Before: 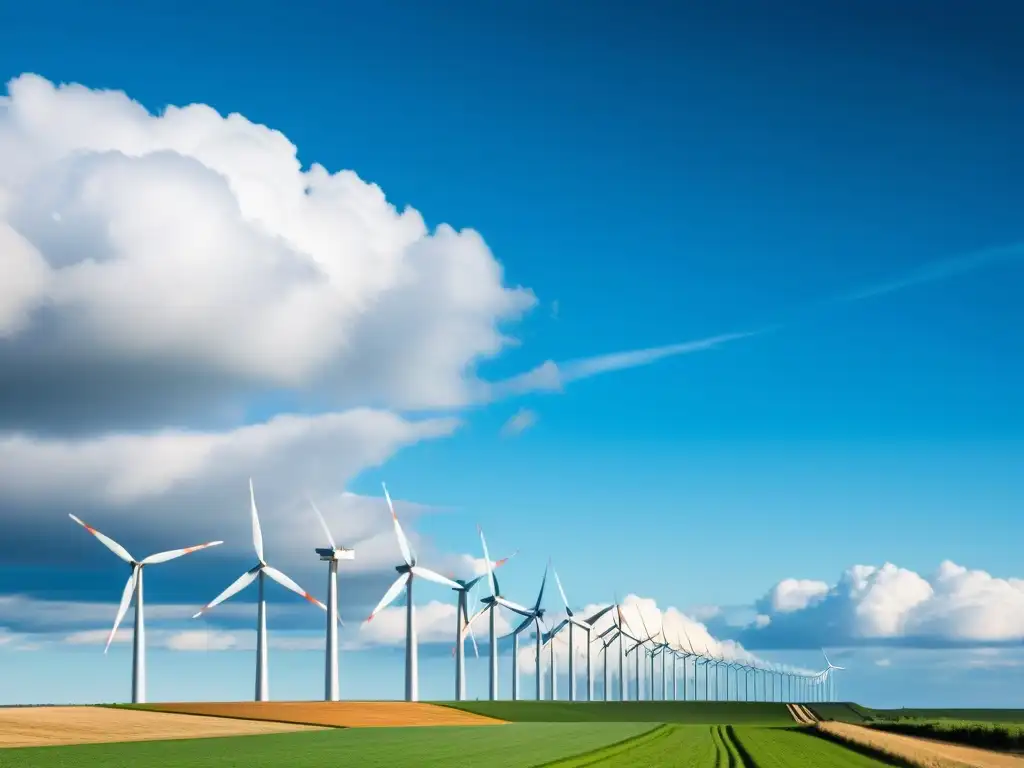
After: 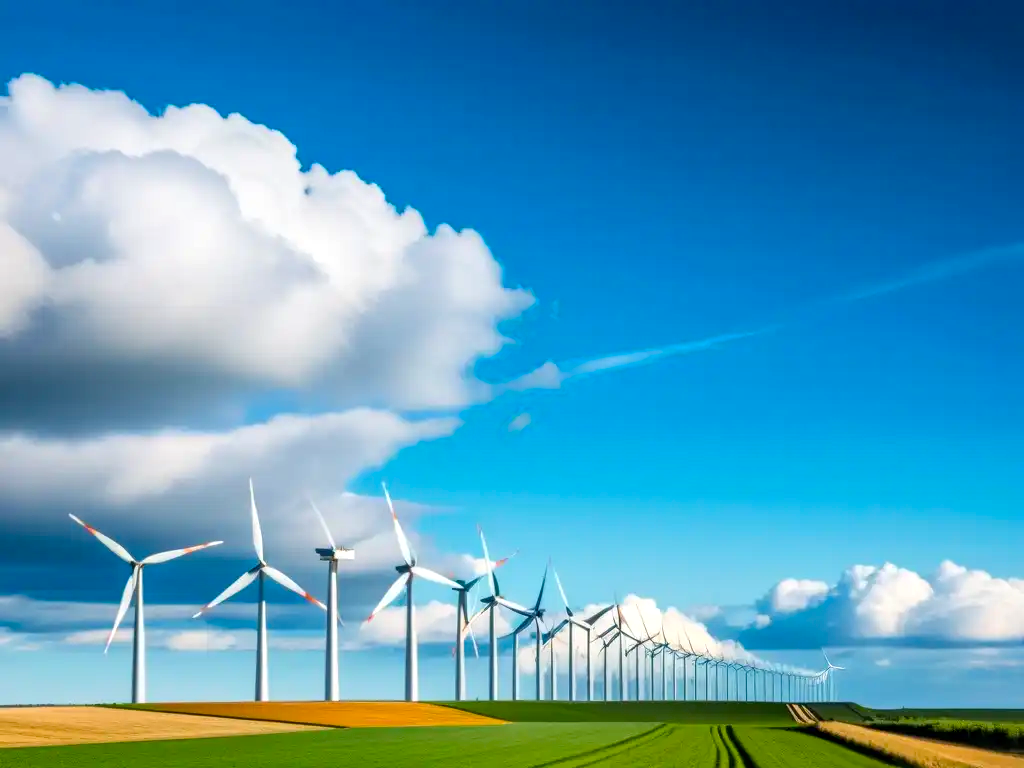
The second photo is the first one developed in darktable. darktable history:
color balance rgb: perceptual saturation grading › global saturation 20%, global vibrance 20%
contrast brightness saturation: contrast 0.05
rgb levels: preserve colors max RGB
local contrast: on, module defaults
